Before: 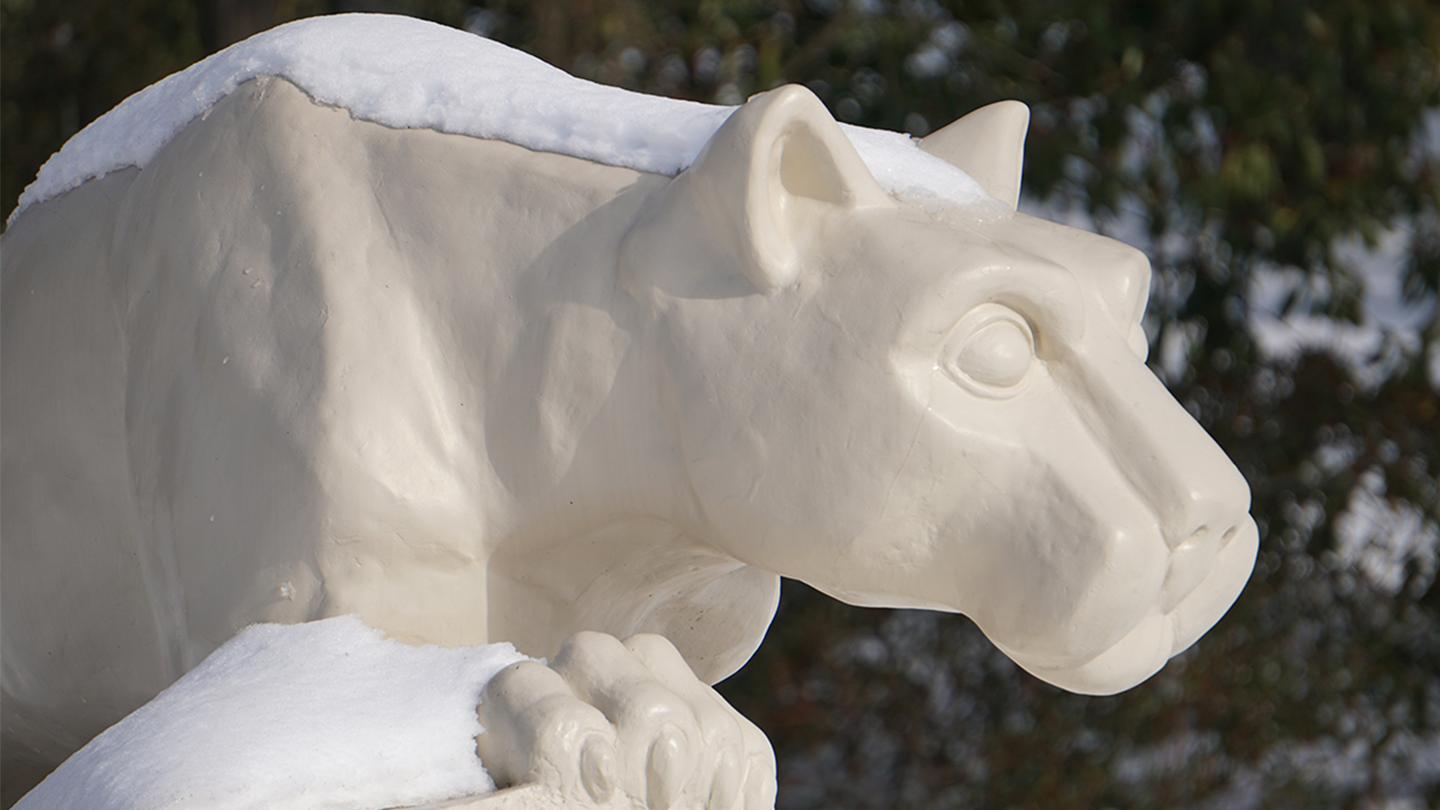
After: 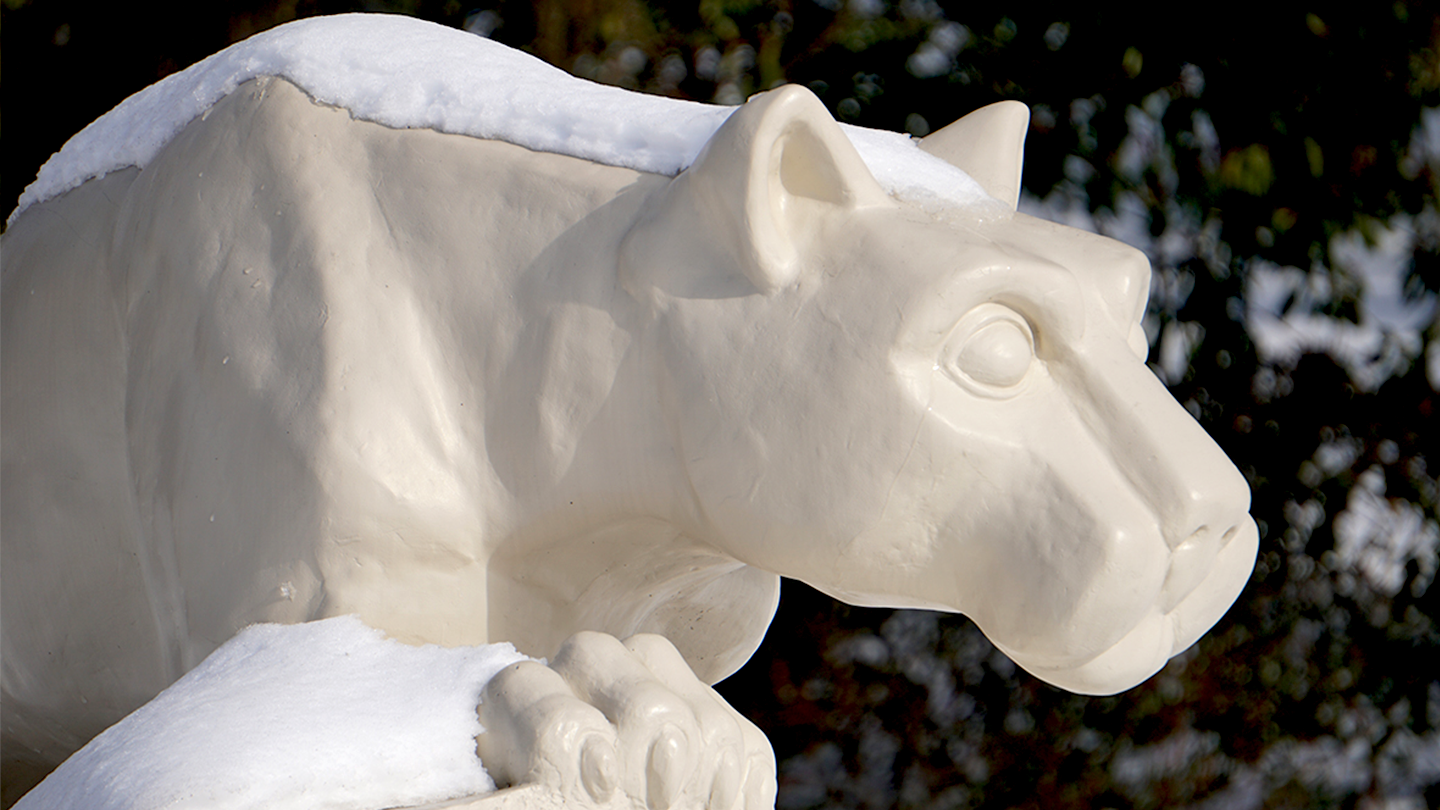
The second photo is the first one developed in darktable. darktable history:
exposure: black level correction 0.023, exposure 0.186 EV, compensate highlight preservation false
